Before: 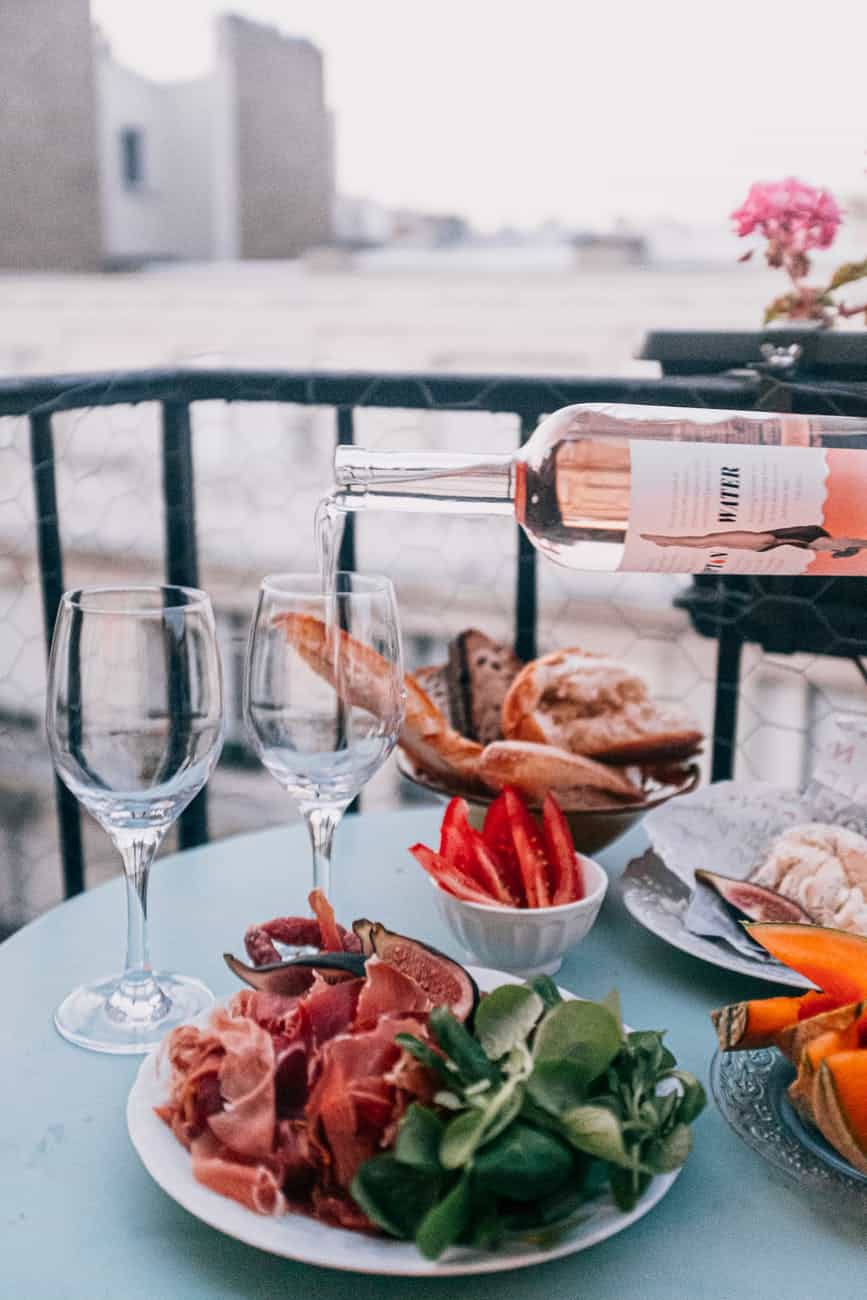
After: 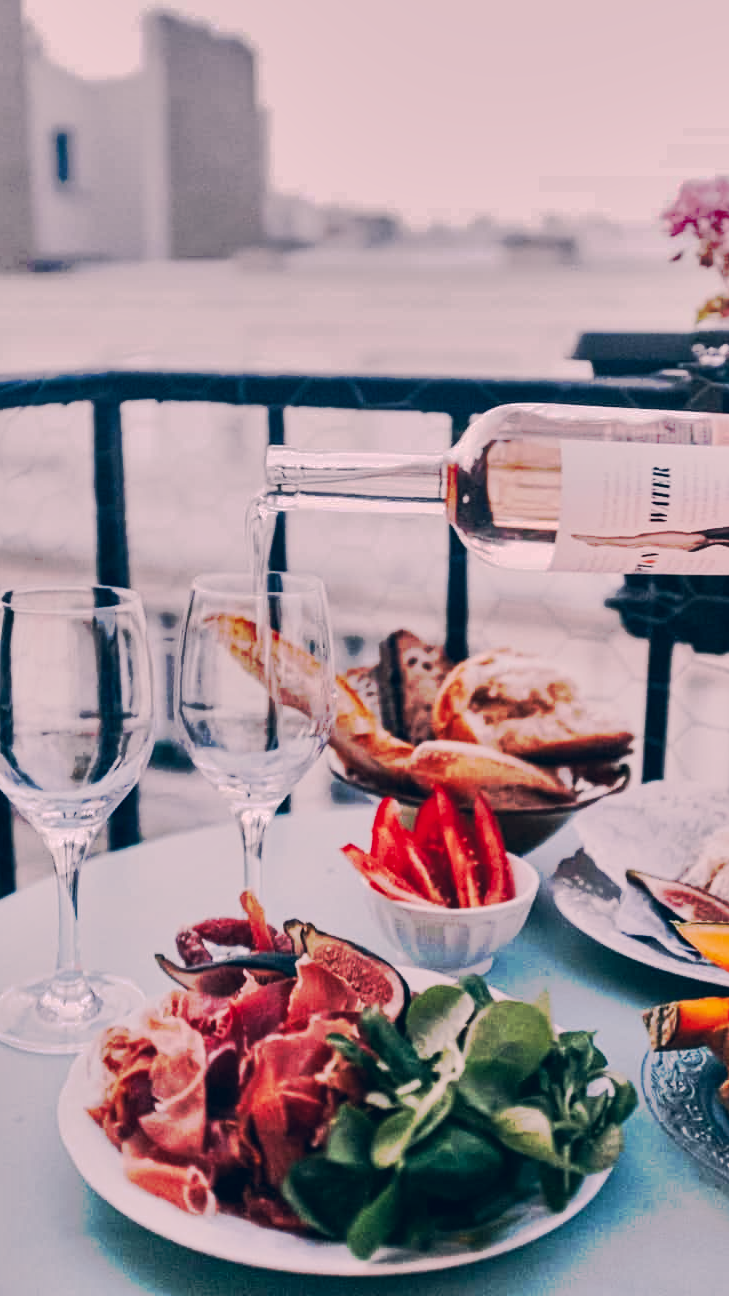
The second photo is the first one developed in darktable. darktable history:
color correction: highlights a* 14.46, highlights b* 5.85, shadows a* -5.53, shadows b* -15.24, saturation 0.85
crop: left 8.026%, right 7.374%
shadows and highlights: shadows 30.63, highlights -63.22, shadows color adjustment 98%, highlights color adjustment 58.61%, soften with gaussian
tone curve: curves: ch0 [(0, 0) (0.003, 0.015) (0.011, 0.019) (0.025, 0.025) (0.044, 0.039) (0.069, 0.053) (0.1, 0.076) (0.136, 0.107) (0.177, 0.143) (0.224, 0.19) (0.277, 0.253) (0.335, 0.32) (0.399, 0.412) (0.468, 0.524) (0.543, 0.668) (0.623, 0.717) (0.709, 0.769) (0.801, 0.82) (0.898, 0.865) (1, 1)], preserve colors none
